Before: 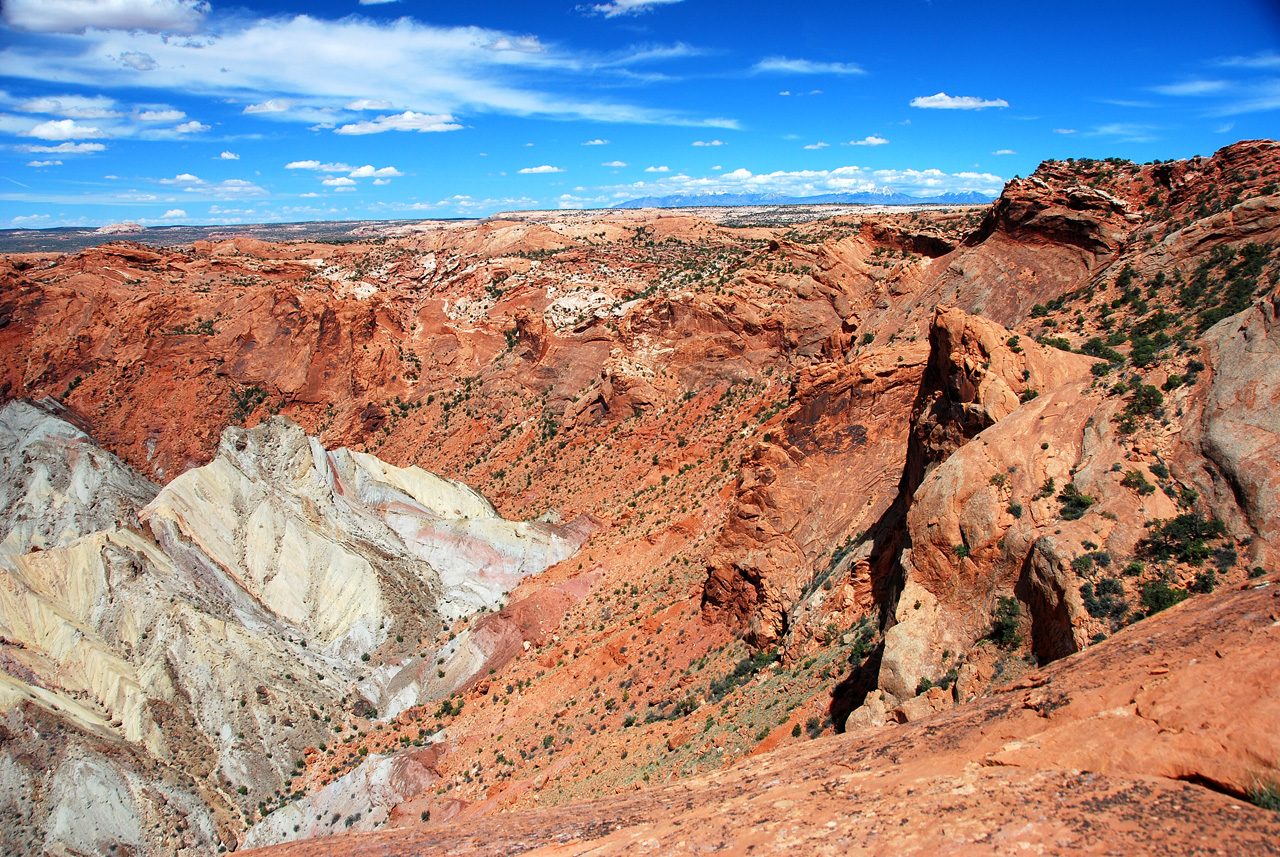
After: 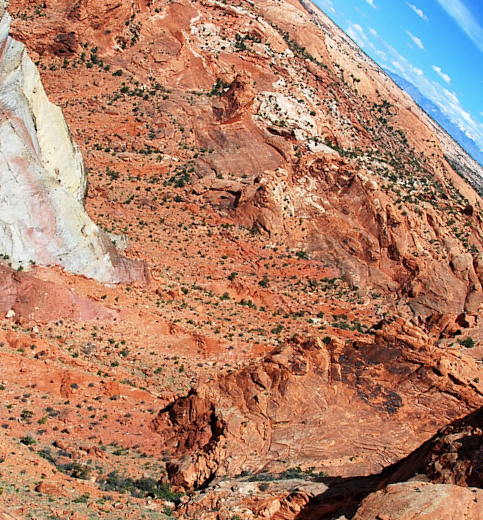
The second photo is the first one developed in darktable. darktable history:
crop and rotate: angle -45.57°, top 16.689%, right 0.795%, bottom 11.697%
contrast brightness saturation: contrast 0.013, saturation -0.059
